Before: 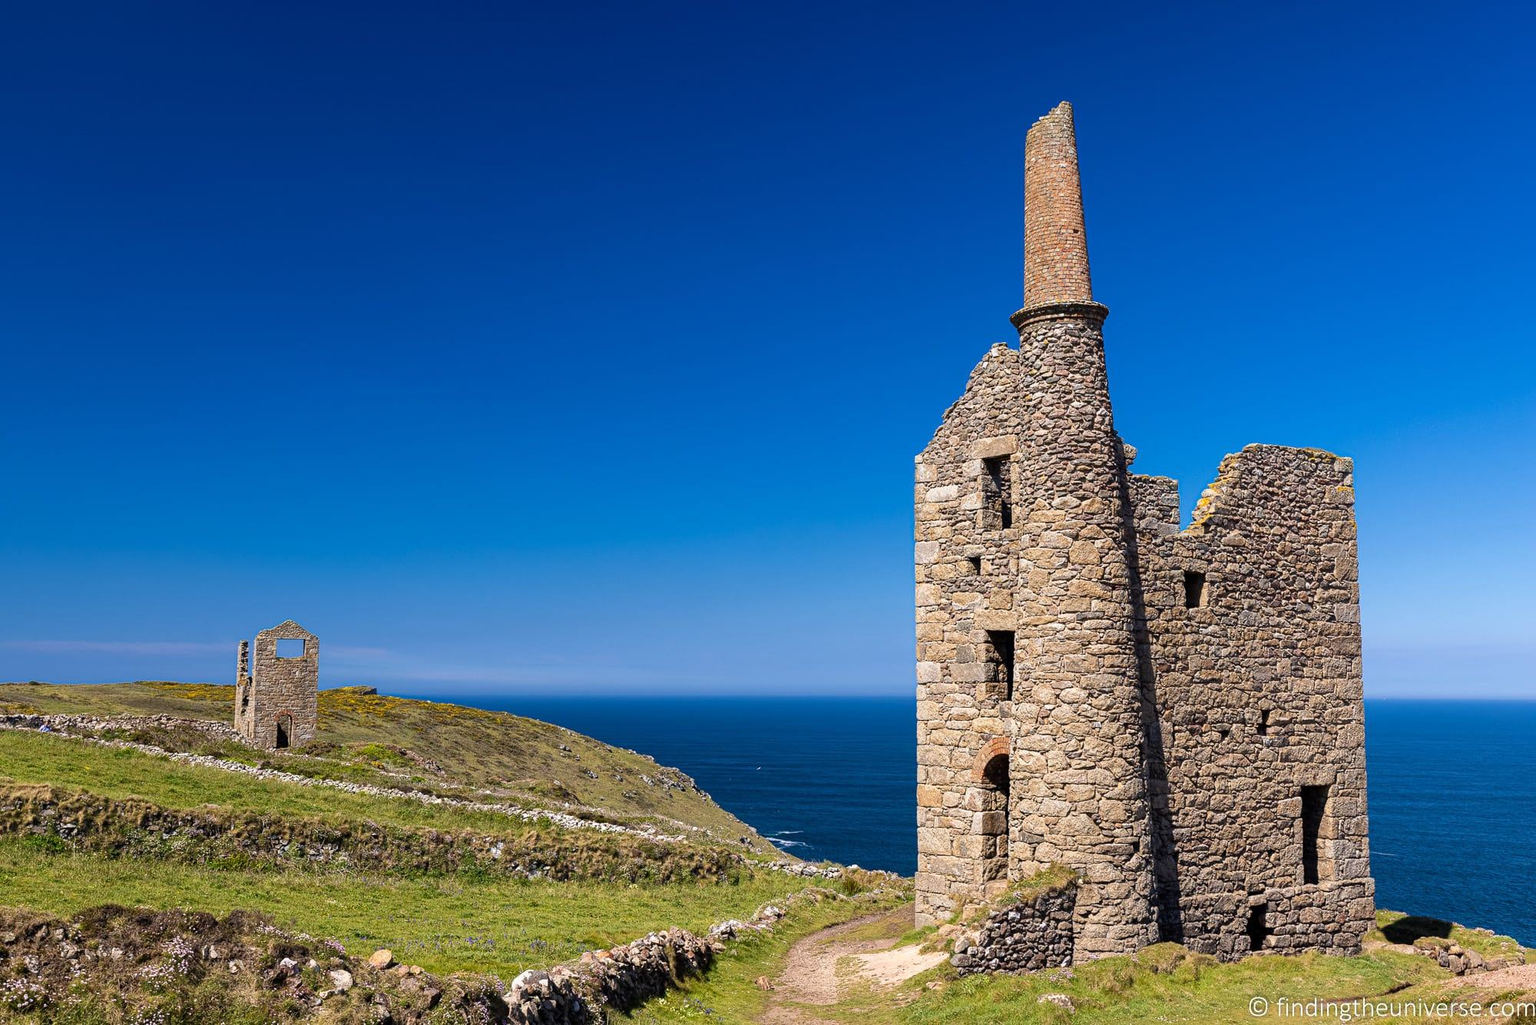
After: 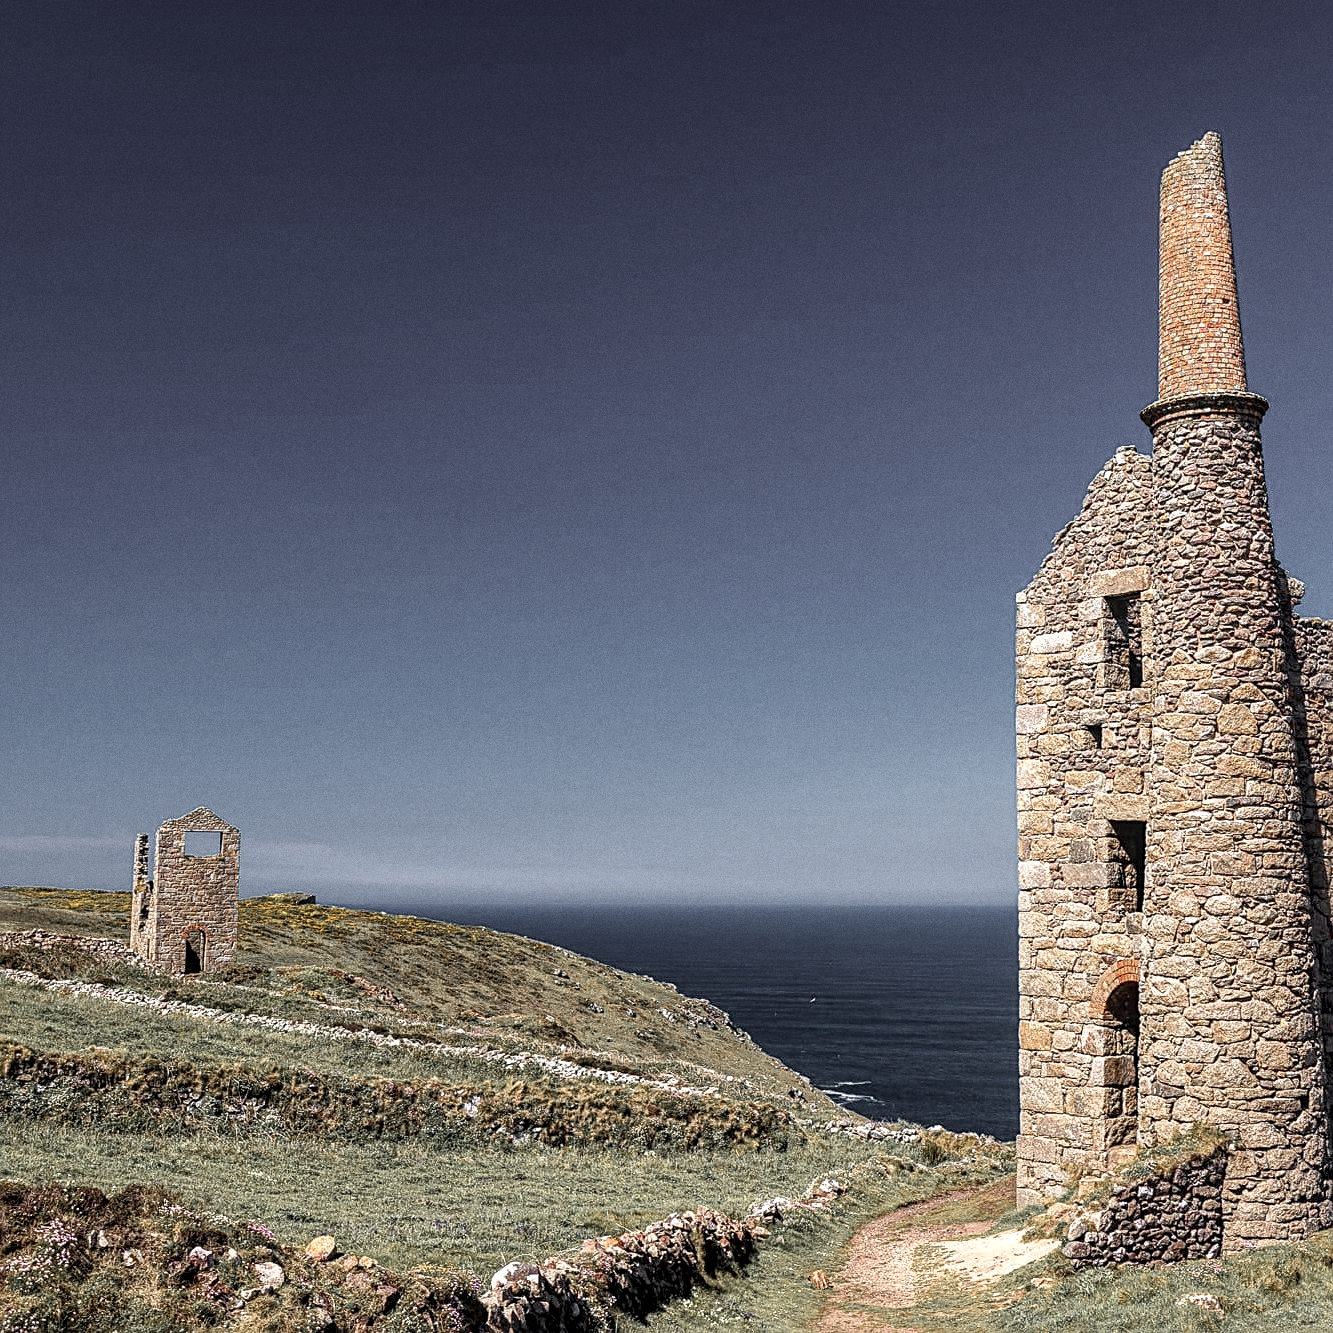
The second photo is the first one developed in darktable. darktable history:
crop and rotate: left 8.786%, right 24.548%
local contrast: highlights 59%, detail 145%
color zones: curves: ch1 [(0, 0.638) (0.193, 0.442) (0.286, 0.15) (0.429, 0.14) (0.571, 0.142) (0.714, 0.154) (0.857, 0.175) (1, 0.638)]
grain: coarseness 0.09 ISO
sharpen: on, module defaults
